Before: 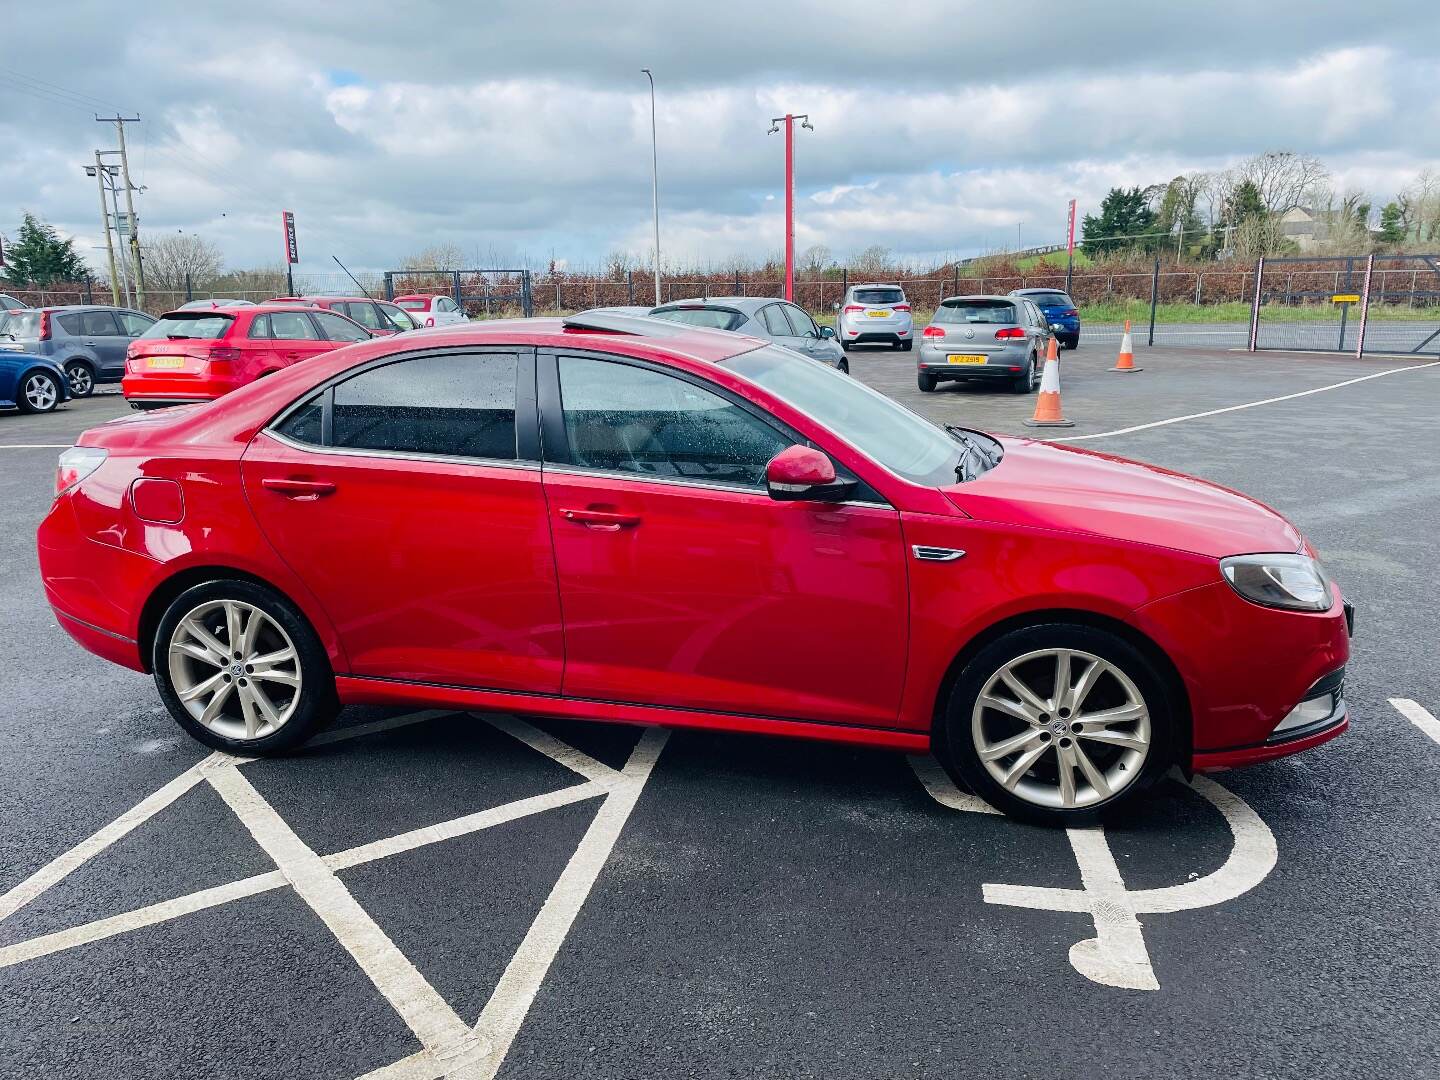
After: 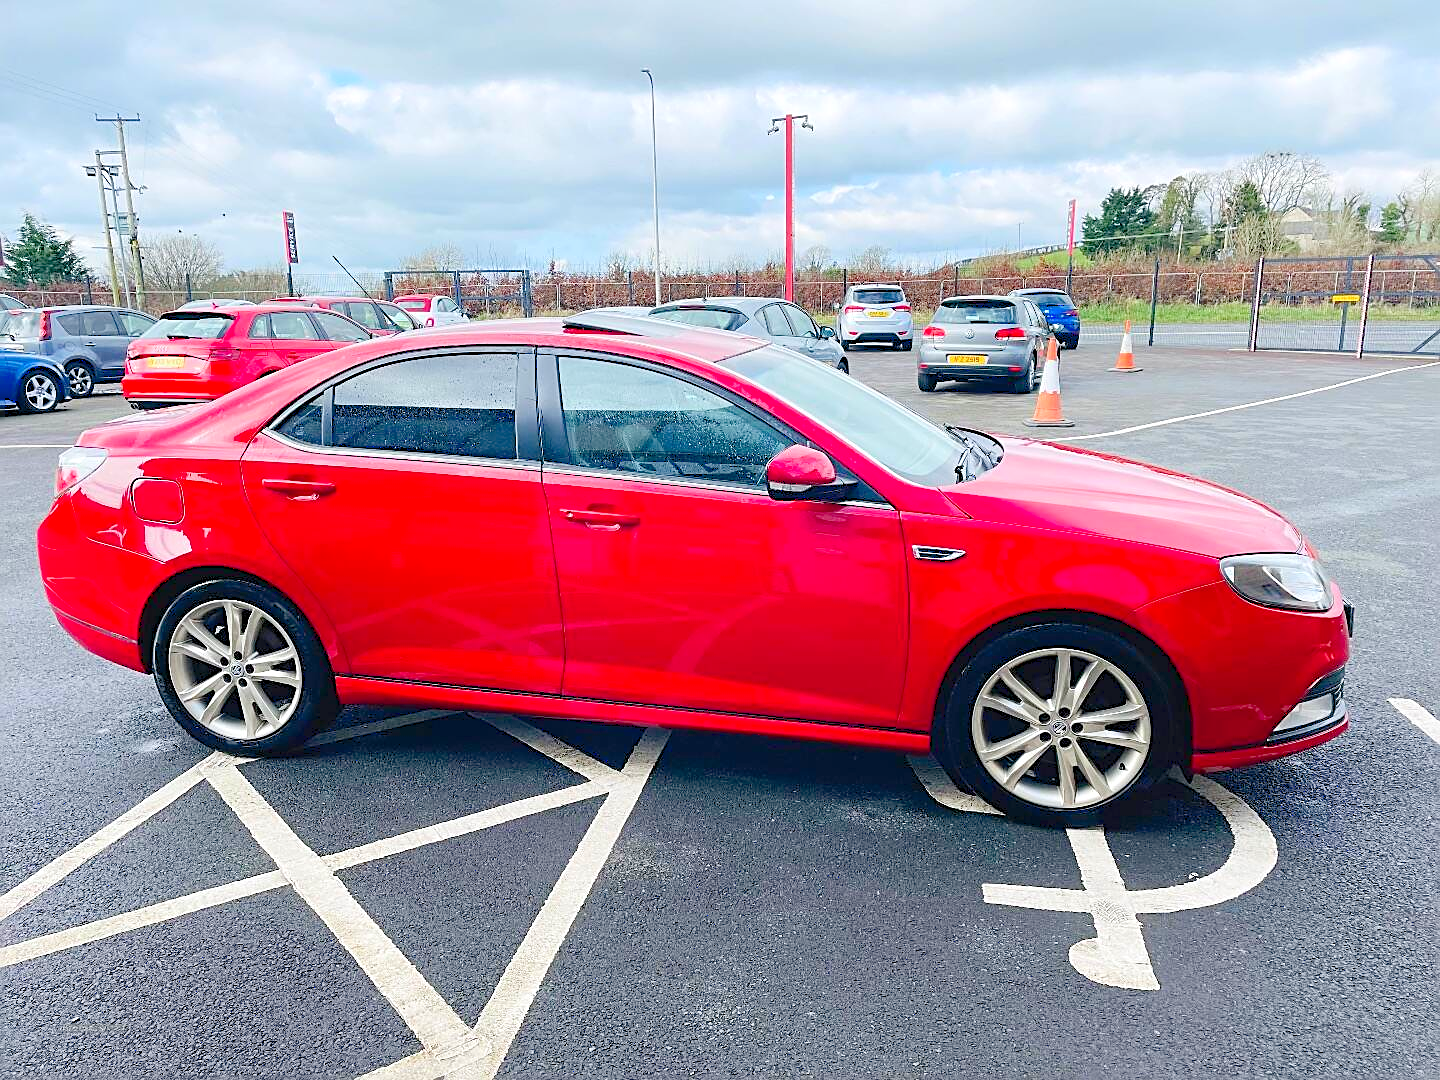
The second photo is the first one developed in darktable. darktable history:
levels: levels [0, 0.397, 0.955]
sharpen: amount 0.597
